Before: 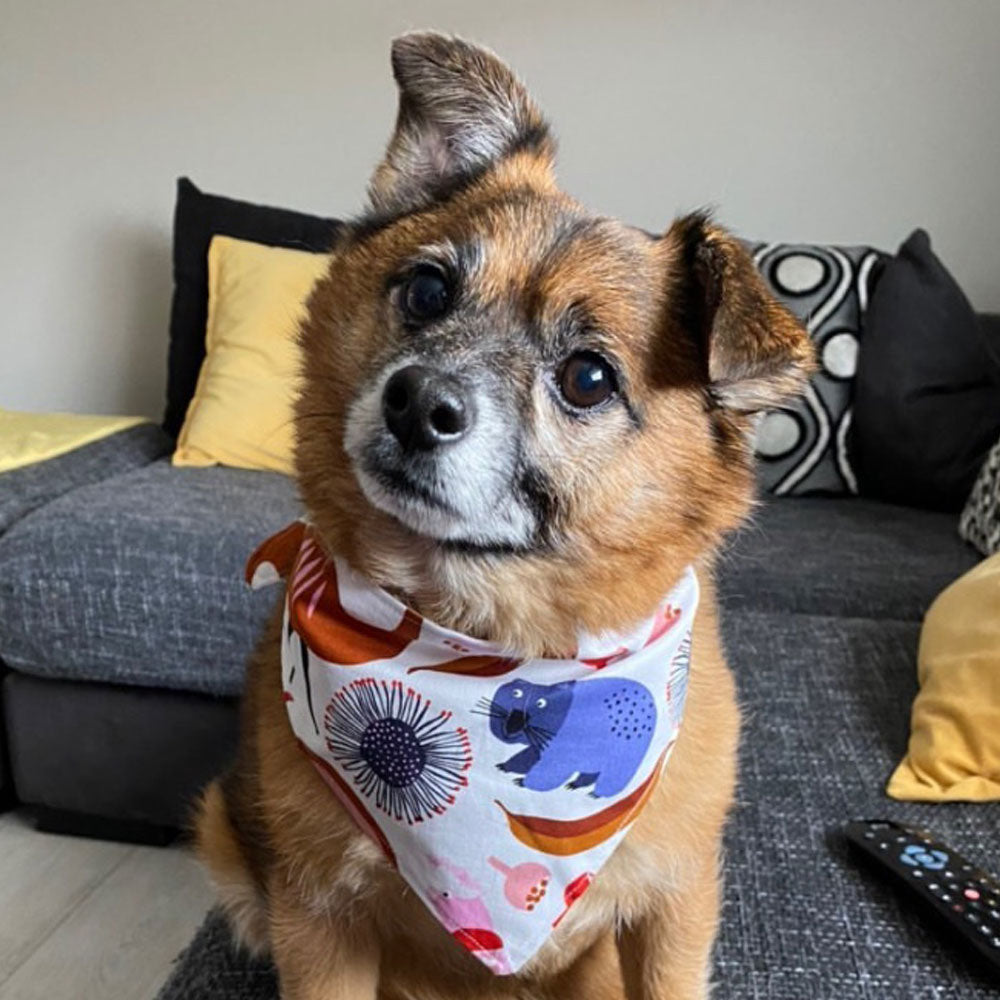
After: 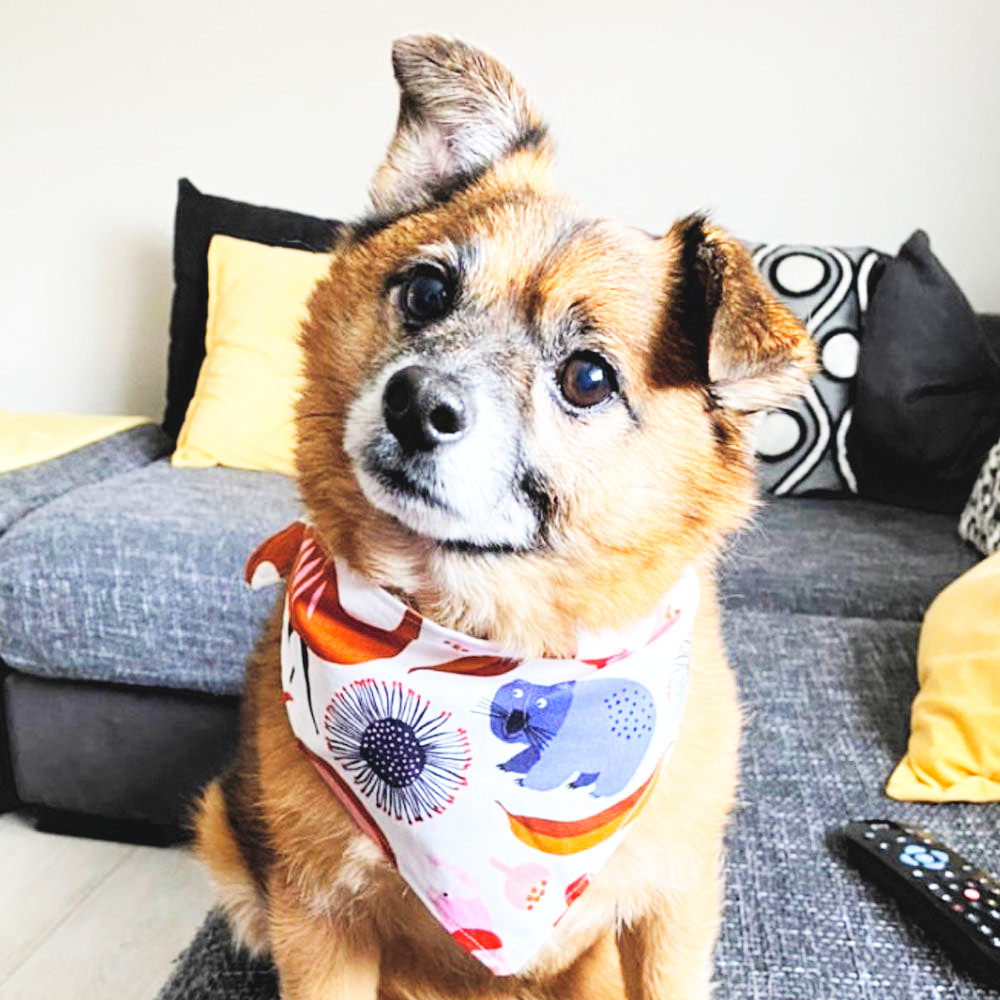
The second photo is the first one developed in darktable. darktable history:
contrast brightness saturation: brightness 0.272
base curve: curves: ch0 [(0, 0.003) (0.001, 0.002) (0.006, 0.004) (0.02, 0.022) (0.048, 0.086) (0.094, 0.234) (0.162, 0.431) (0.258, 0.629) (0.385, 0.8) (0.548, 0.918) (0.751, 0.988) (1, 1)], preserve colors none
